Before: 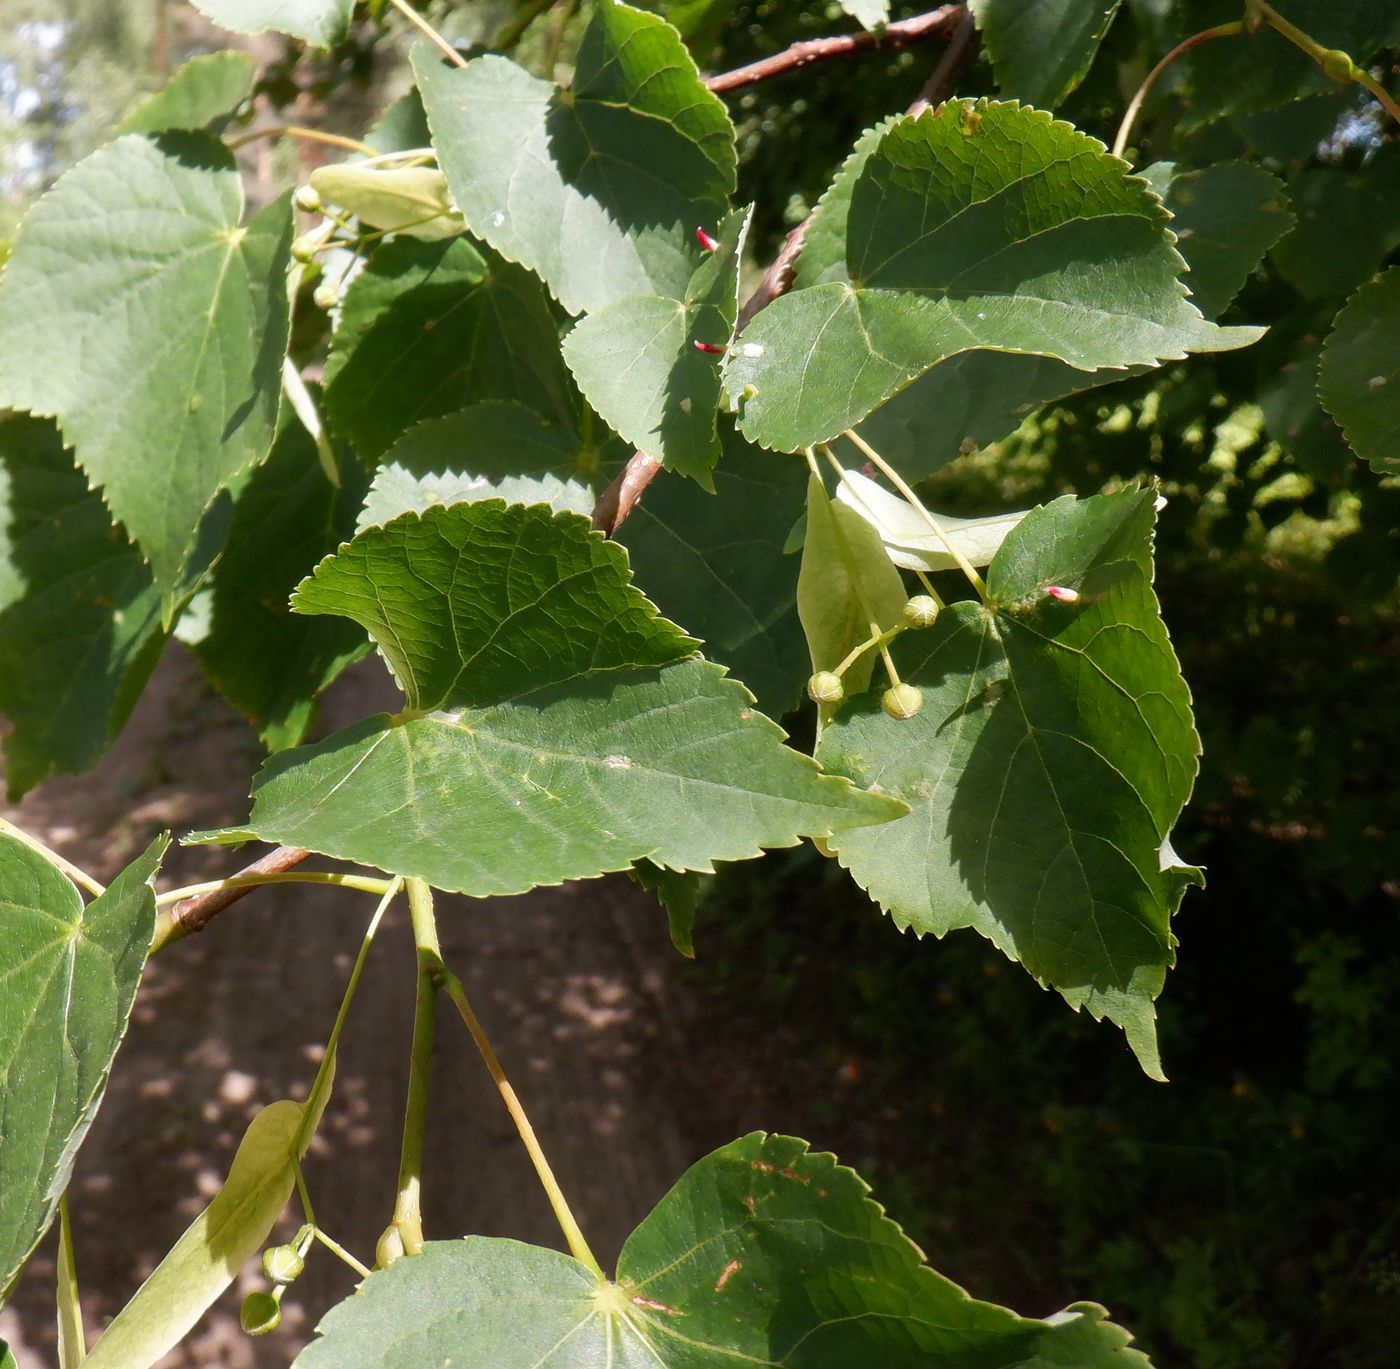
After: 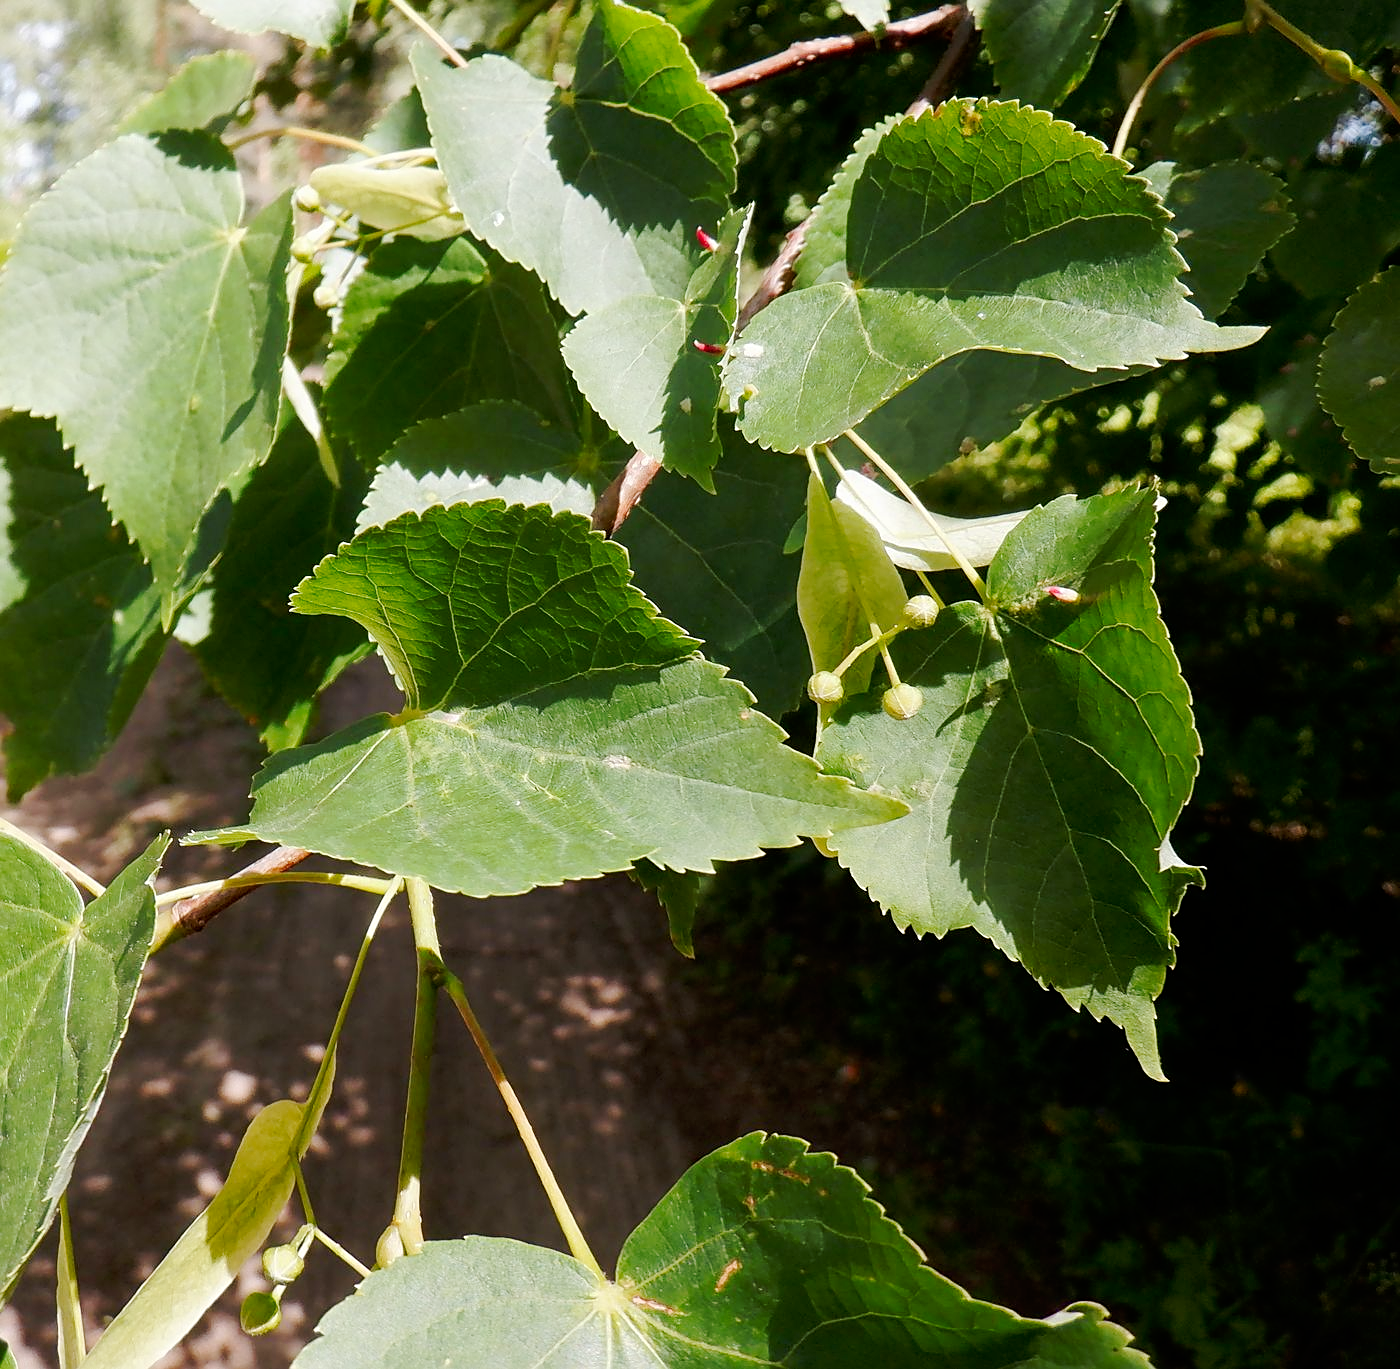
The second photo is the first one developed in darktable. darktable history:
sharpen: on, module defaults
tone curve: curves: ch0 [(0, 0) (0.037, 0.011) (0.131, 0.108) (0.279, 0.279) (0.476, 0.554) (0.617, 0.693) (0.704, 0.77) (0.813, 0.852) (0.916, 0.924) (1, 0.993)]; ch1 [(0, 0) (0.318, 0.278) (0.444, 0.427) (0.493, 0.492) (0.508, 0.502) (0.534, 0.531) (0.562, 0.571) (0.626, 0.667) (0.746, 0.764) (1, 1)]; ch2 [(0, 0) (0.316, 0.292) (0.381, 0.37) (0.423, 0.448) (0.476, 0.492) (0.502, 0.498) (0.522, 0.518) (0.533, 0.532) (0.586, 0.631) (0.634, 0.663) (0.7, 0.7) (0.861, 0.808) (1, 0.951)], preserve colors none
